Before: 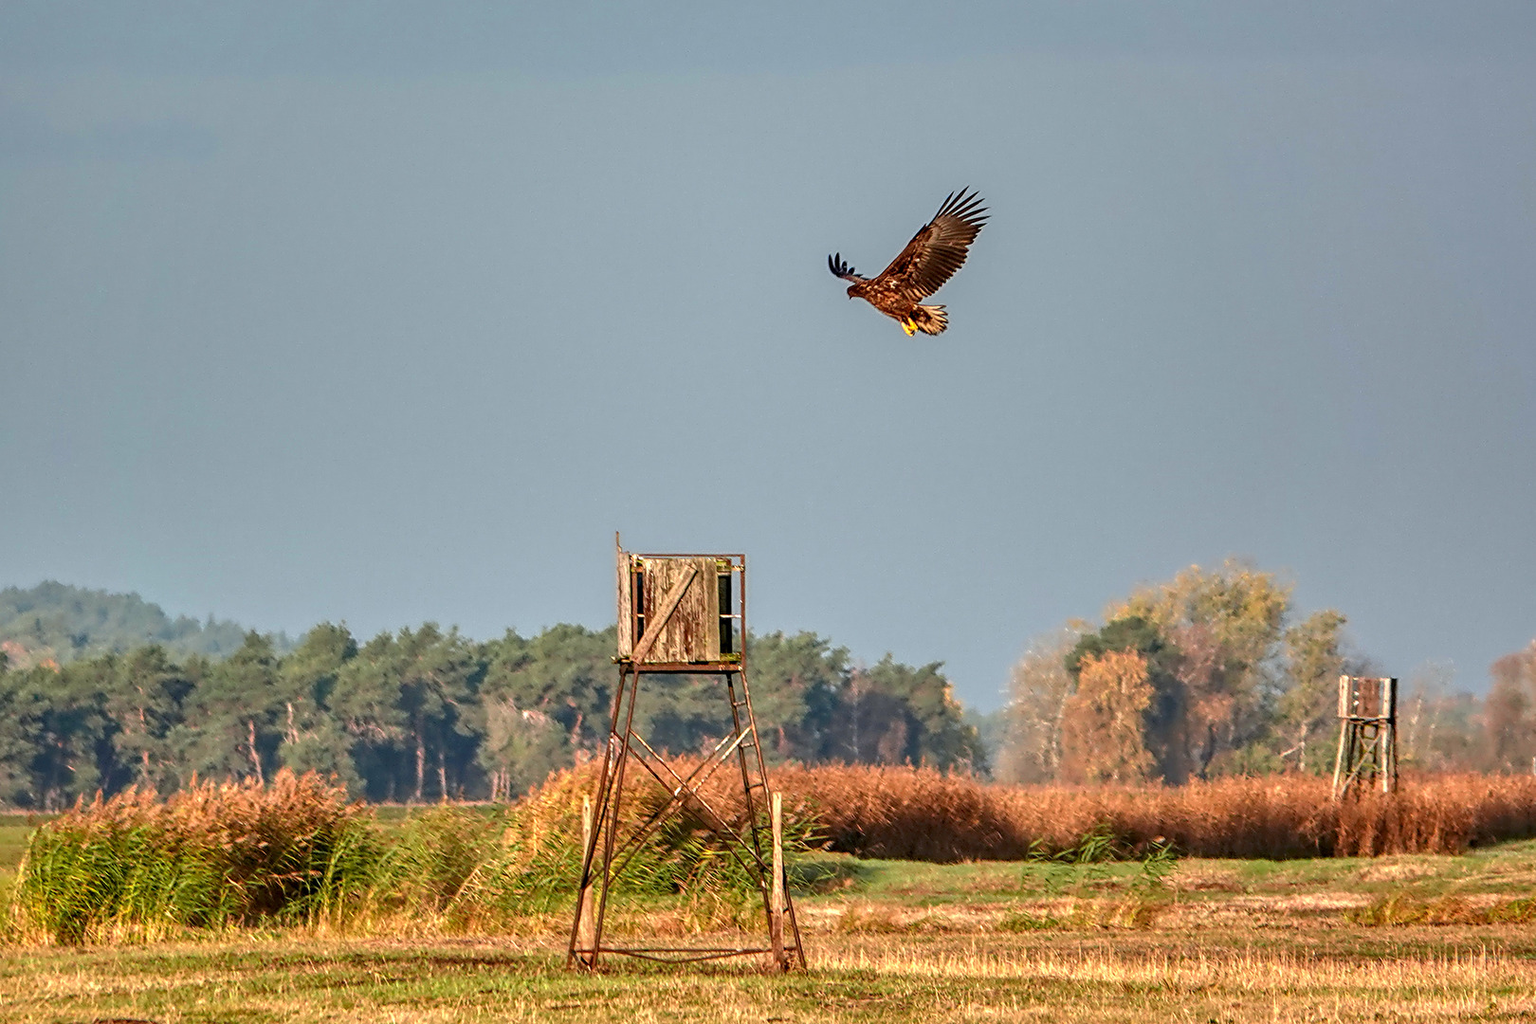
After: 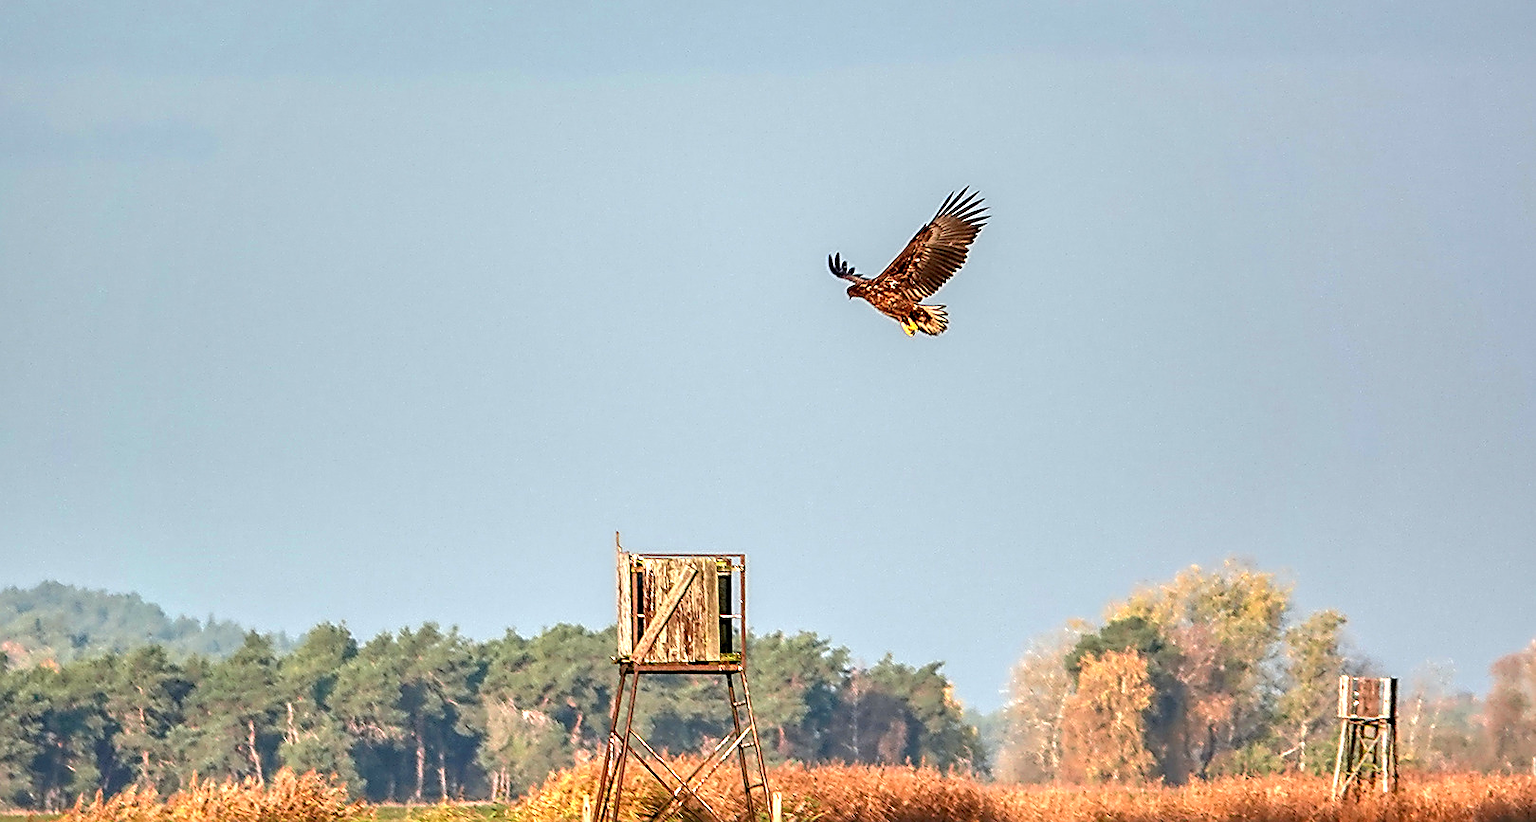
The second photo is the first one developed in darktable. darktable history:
exposure: black level correction 0, exposure 0.693 EV, compensate highlight preservation false
sharpen: on, module defaults
crop: bottom 19.594%
